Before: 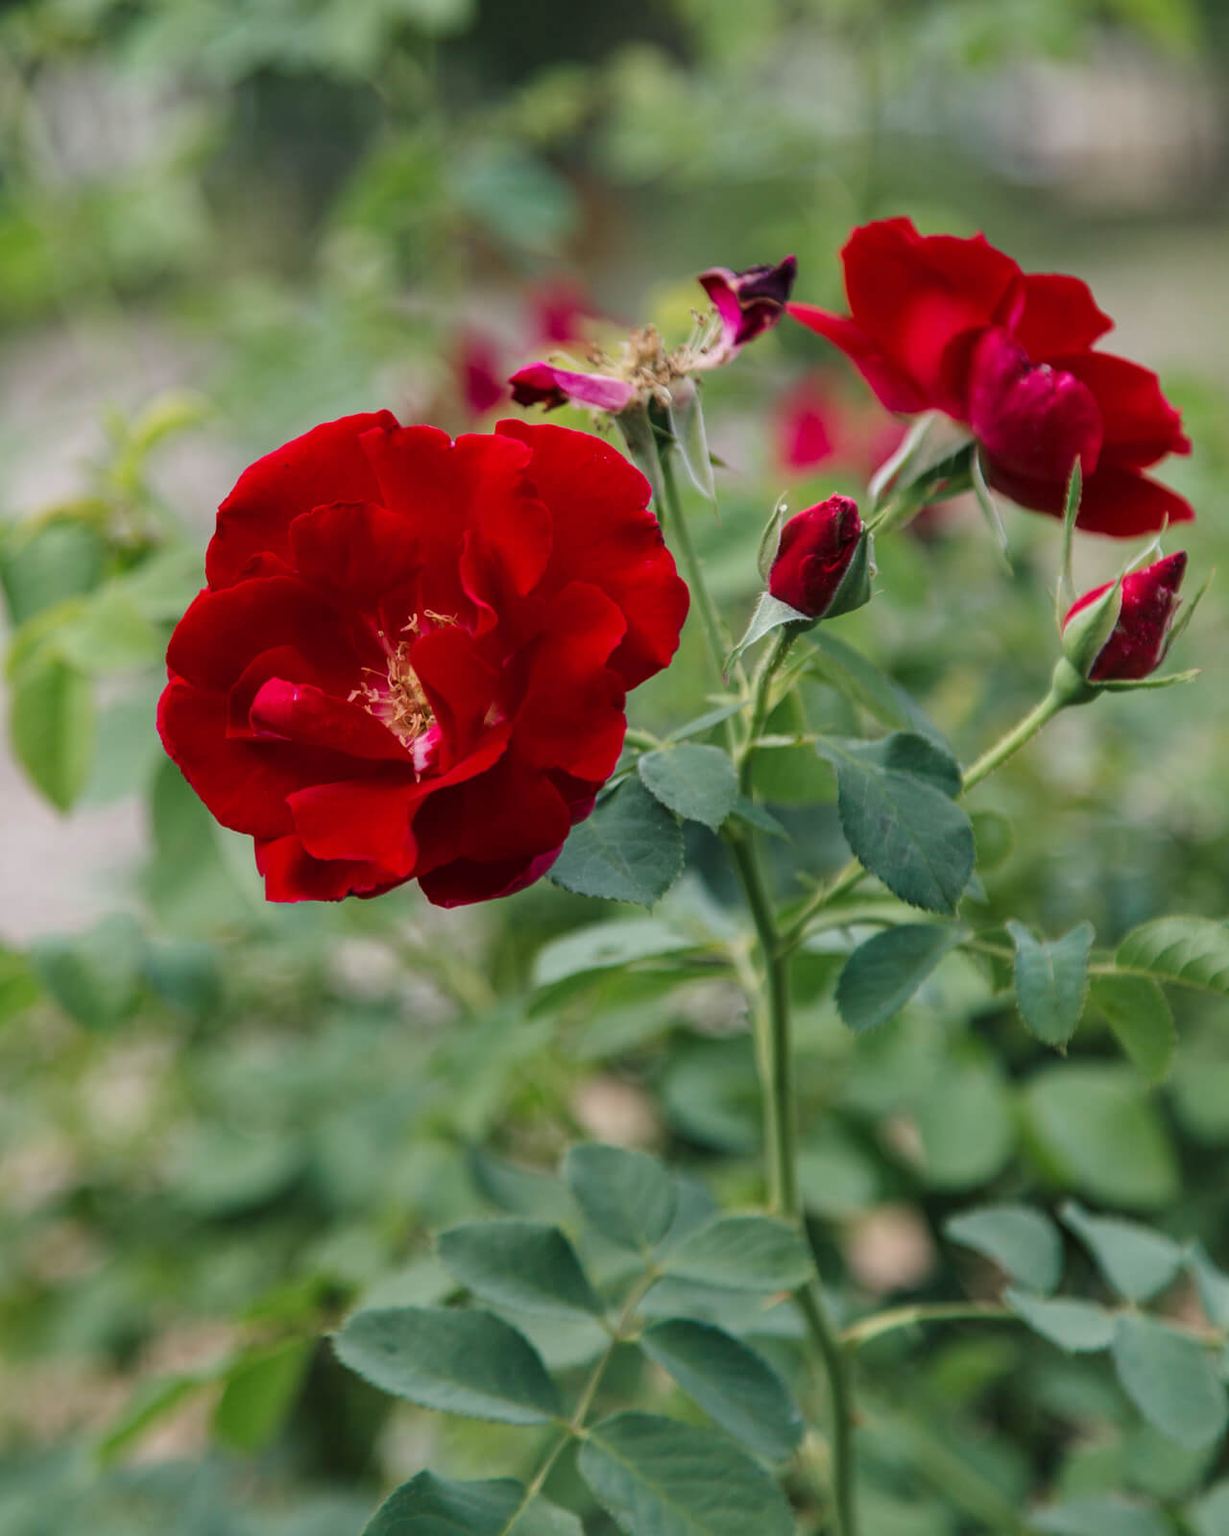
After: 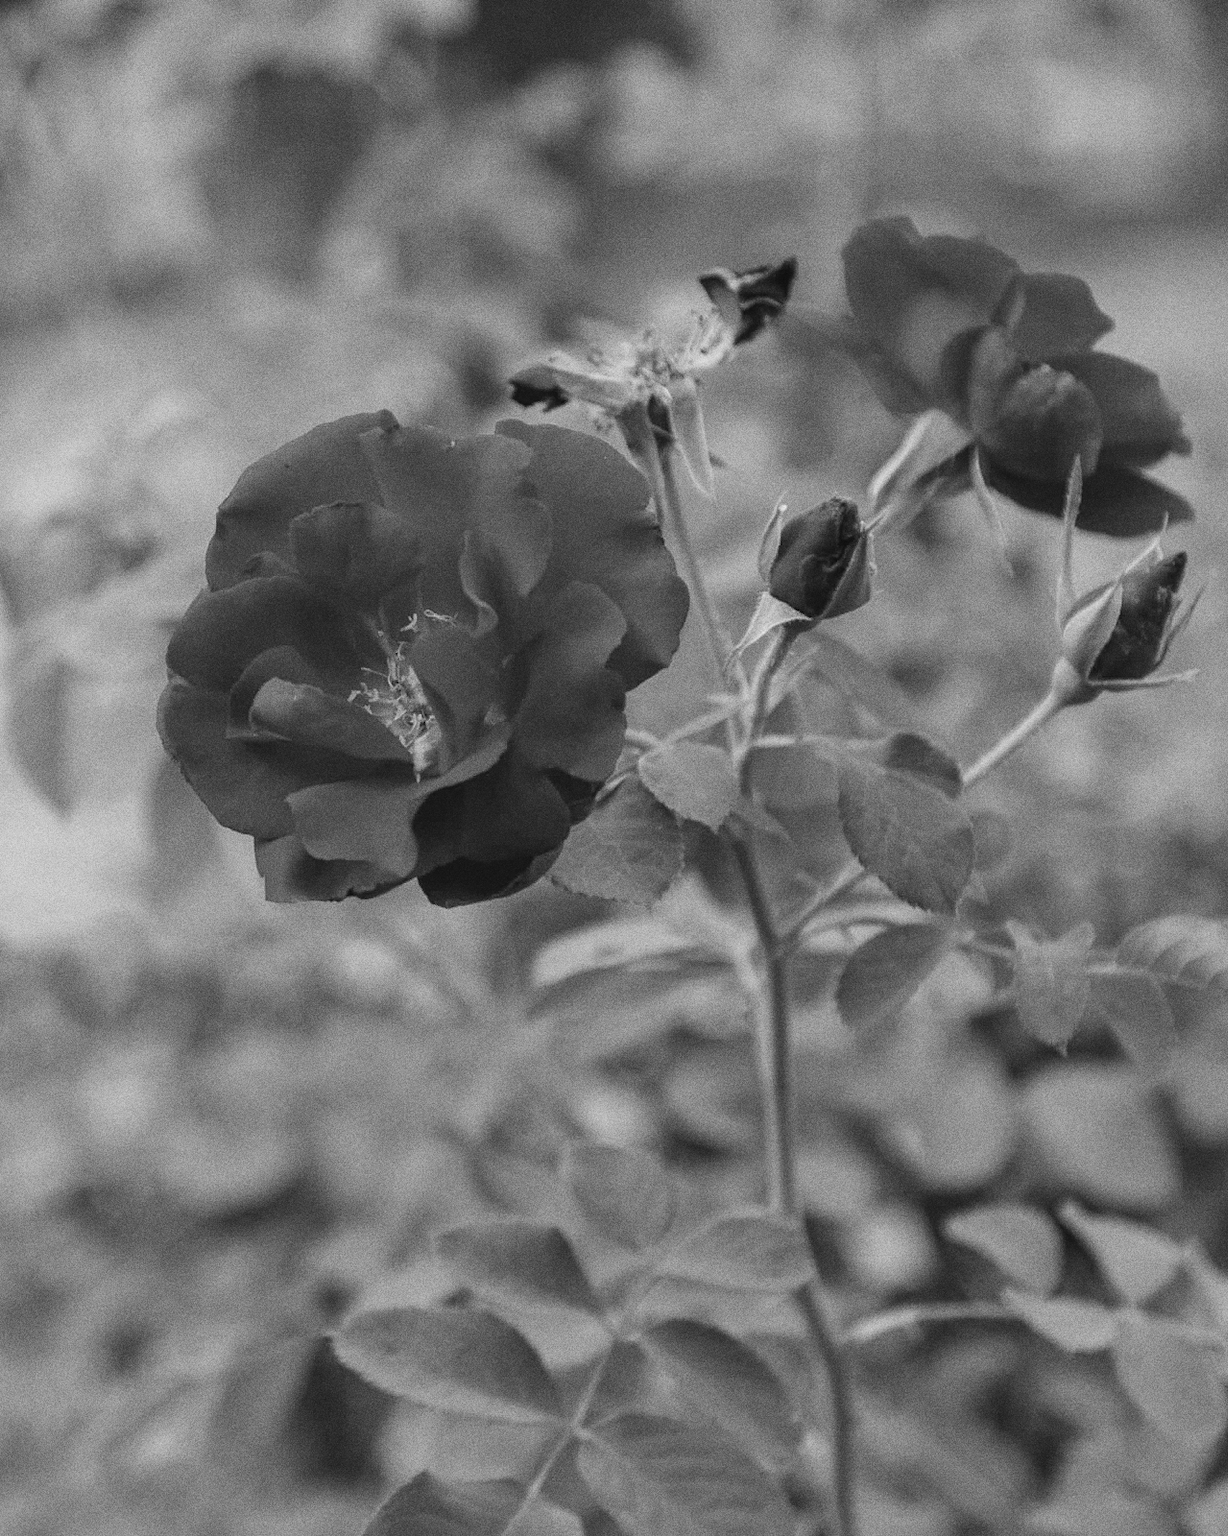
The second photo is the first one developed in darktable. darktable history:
color balance: lift [1, 1.011, 0.999, 0.989], gamma [1.109, 1.045, 1.039, 0.955], gain [0.917, 0.936, 0.952, 1.064], contrast 2.32%, contrast fulcrum 19%, output saturation 101%
monochrome: on, module defaults
grain: coarseness 0.09 ISO, strength 40%
